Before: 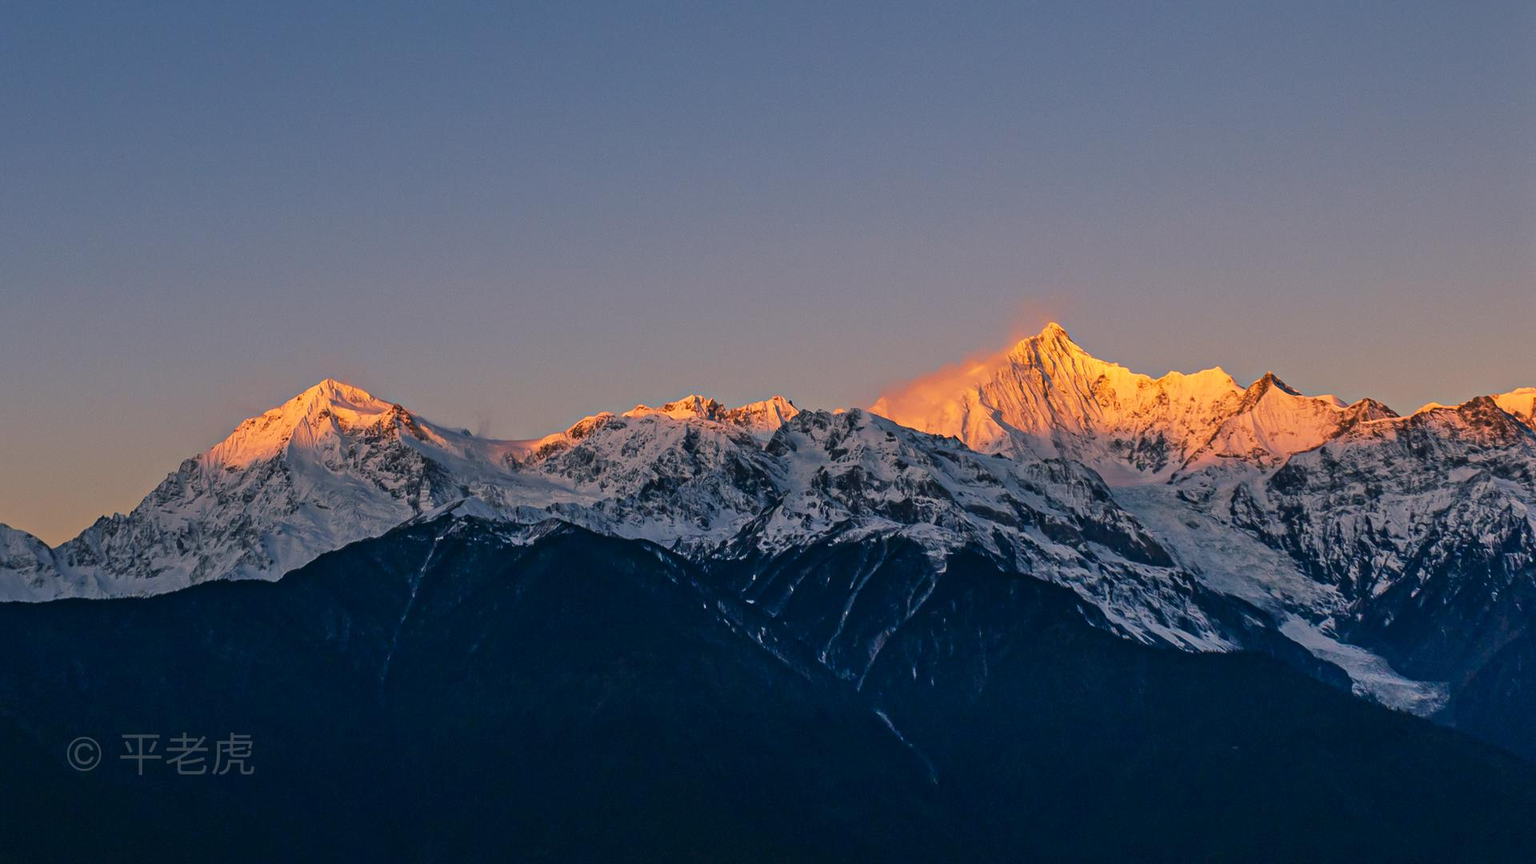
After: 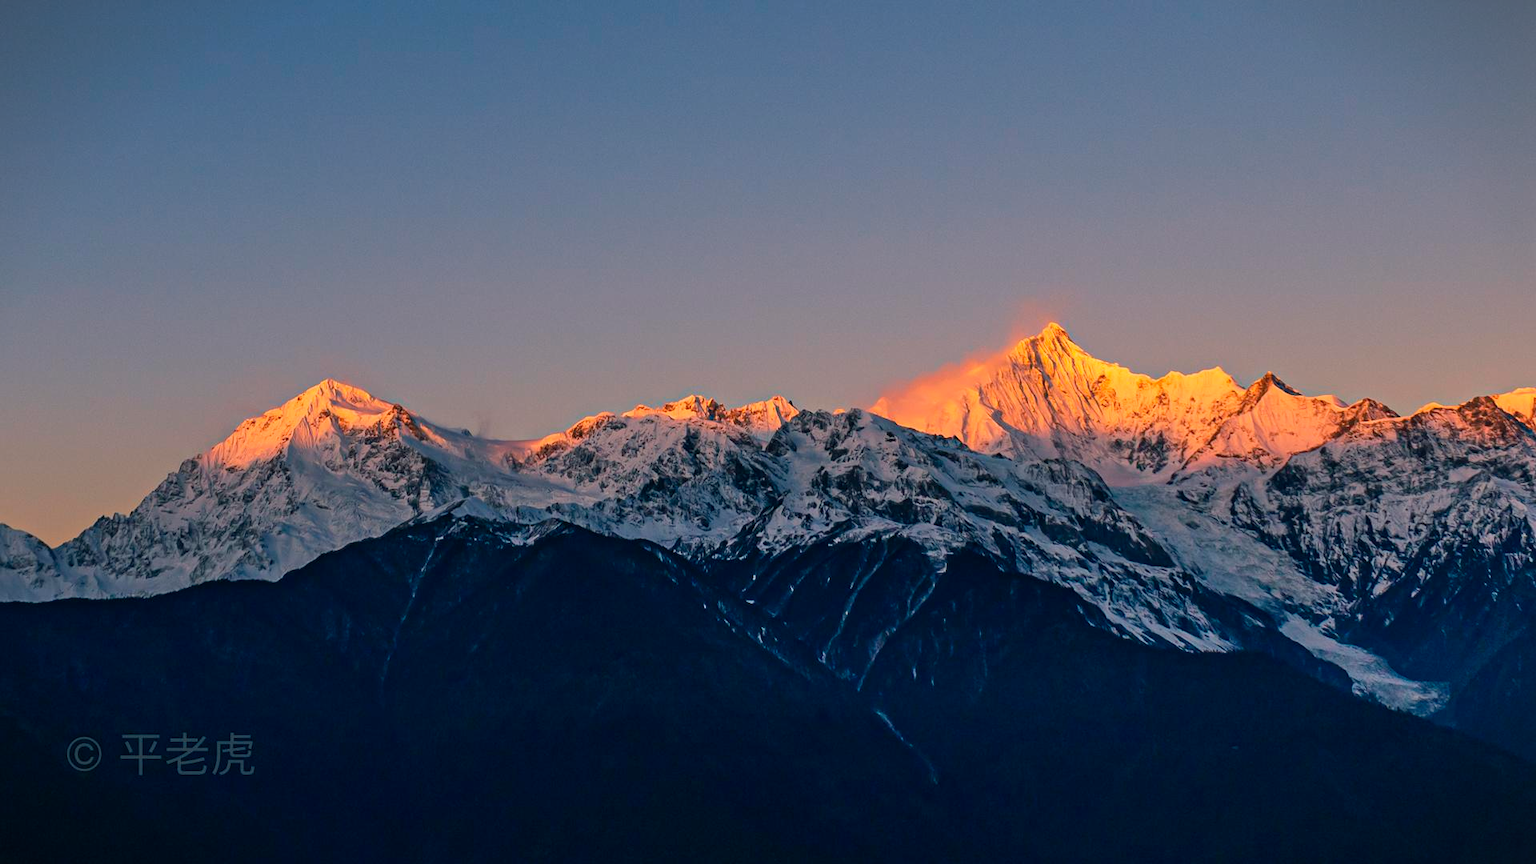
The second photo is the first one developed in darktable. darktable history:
vignetting: fall-off start 100.07%, width/height ratio 1.32, unbound false
